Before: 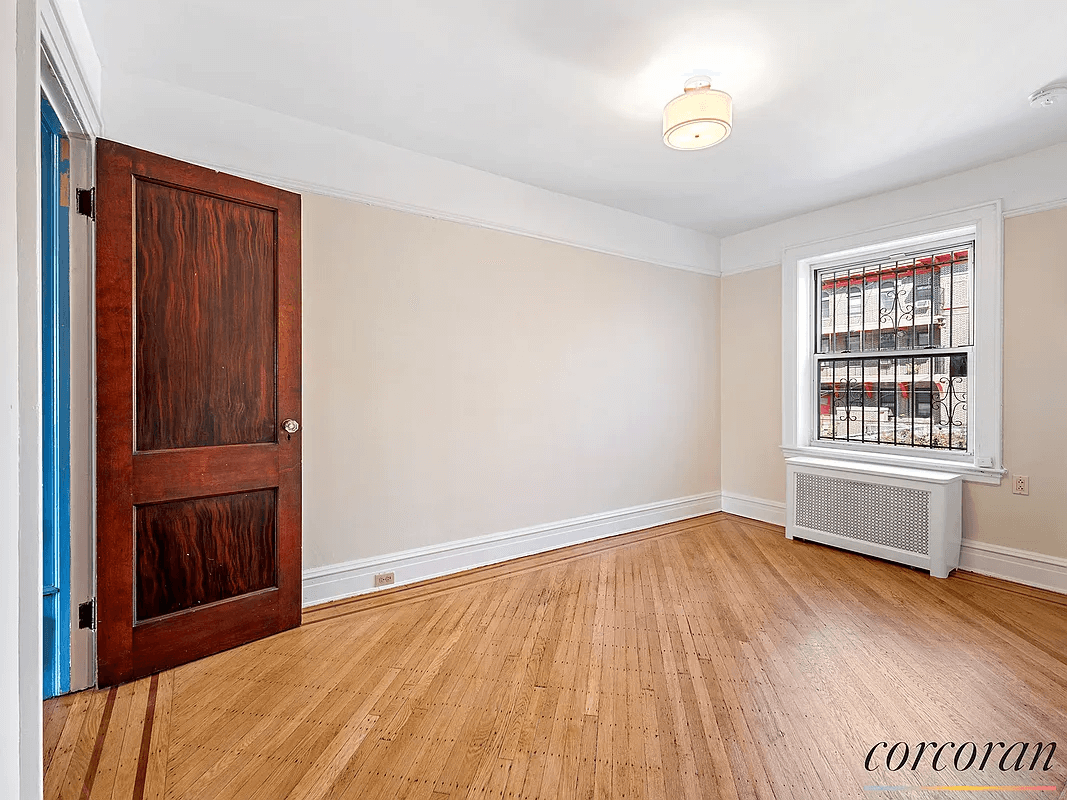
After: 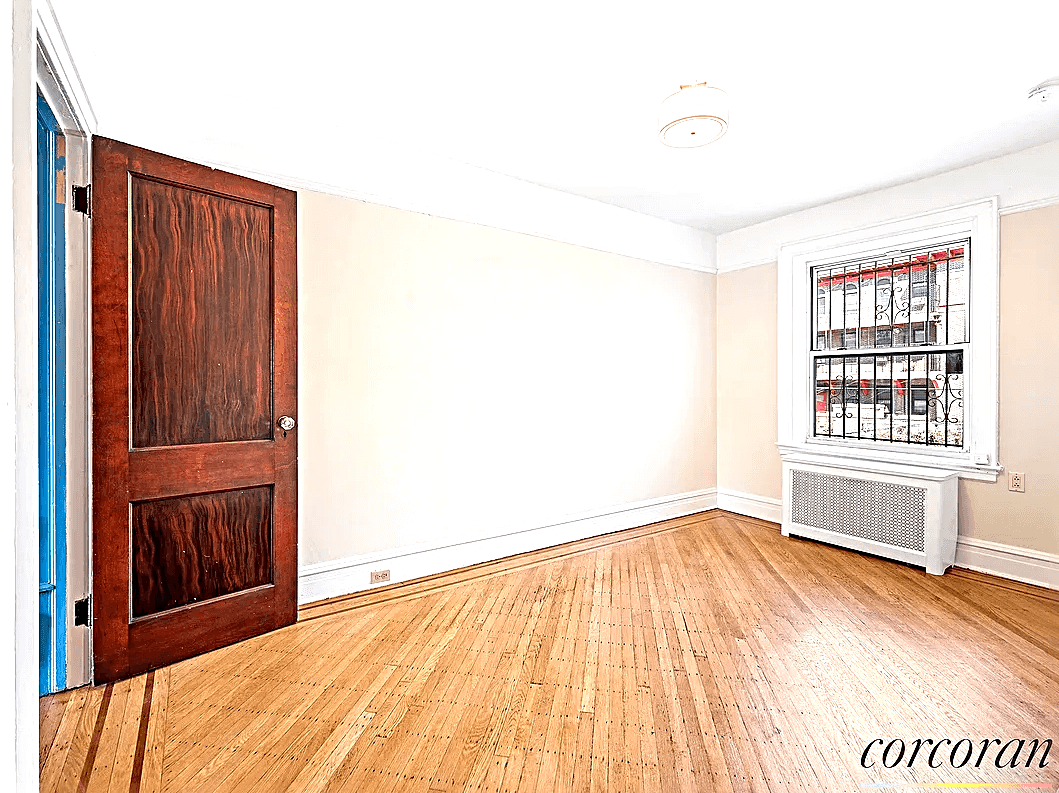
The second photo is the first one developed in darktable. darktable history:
crop: left 0.434%, top 0.485%, right 0.244%, bottom 0.386%
sharpen: radius 4
exposure: exposure 0.785 EV, compensate highlight preservation false
